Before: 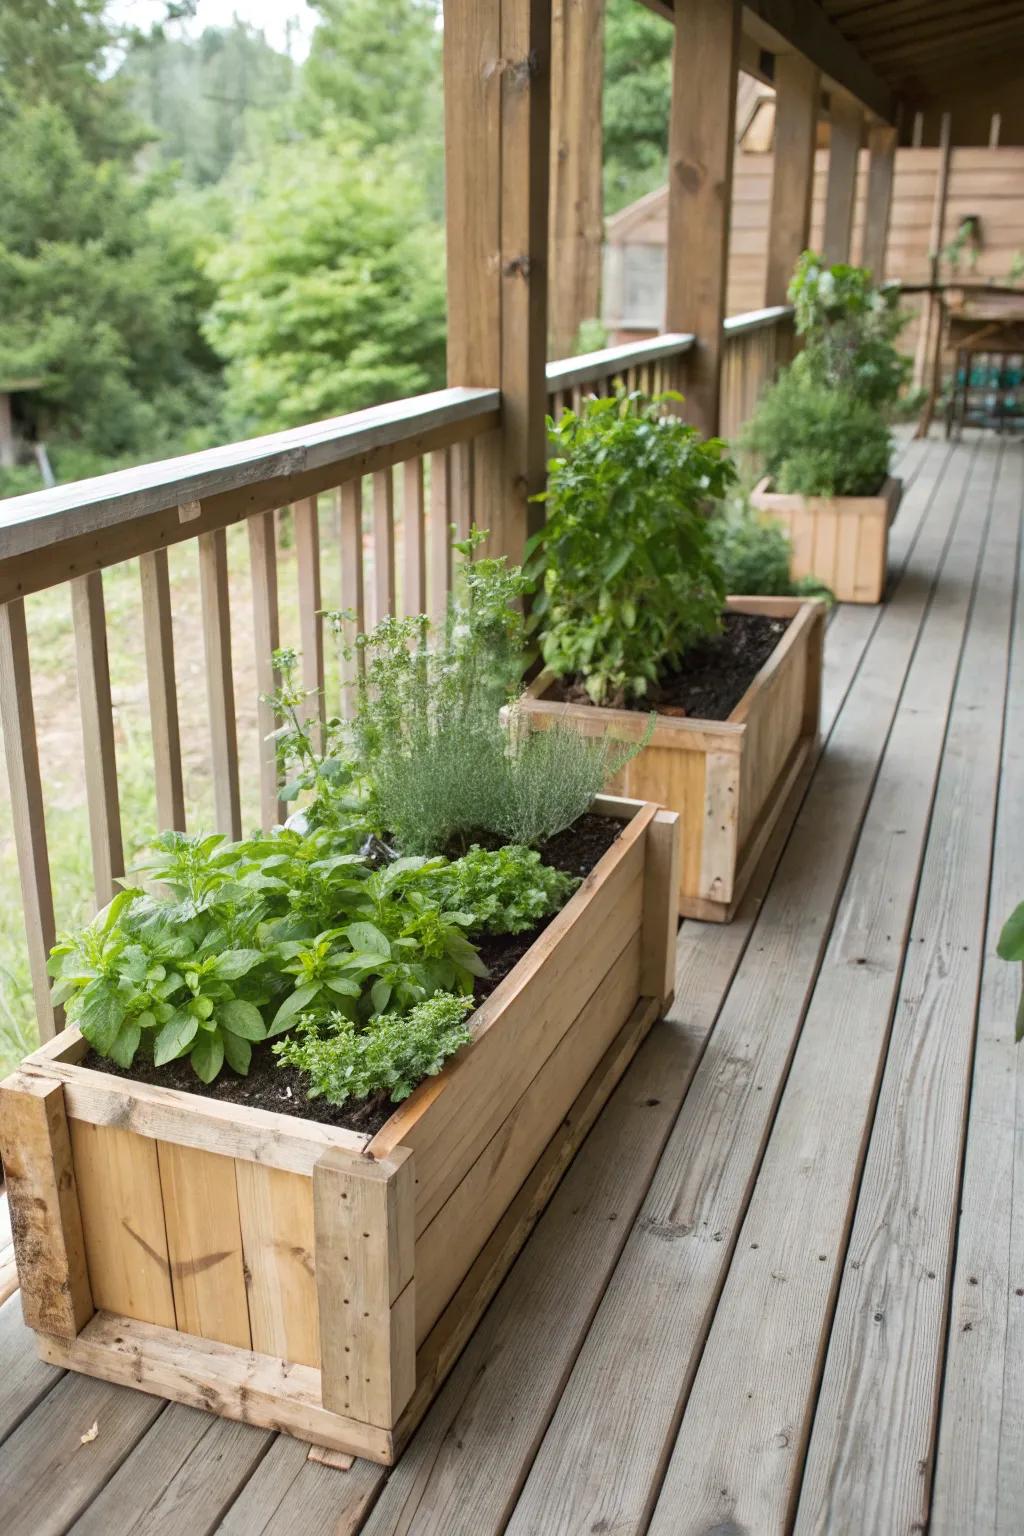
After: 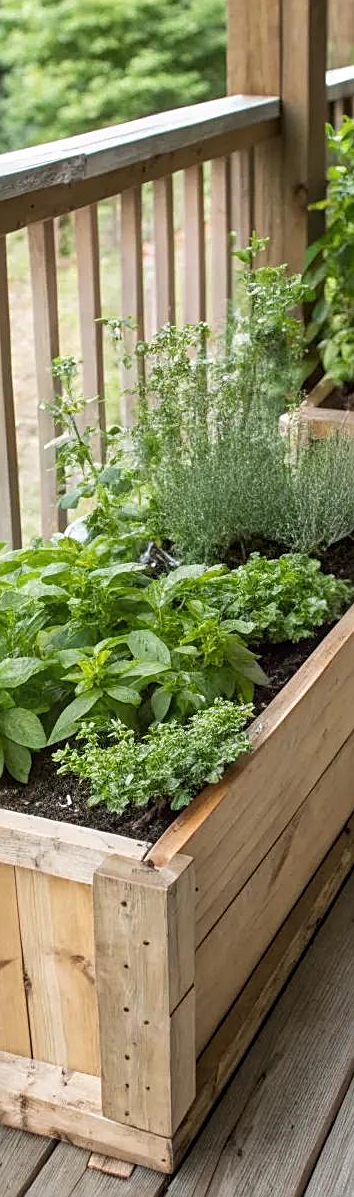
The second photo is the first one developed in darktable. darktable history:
crop and rotate: left 21.521%, top 19.015%, right 43.856%, bottom 2.999%
sharpen: on, module defaults
local contrast: on, module defaults
